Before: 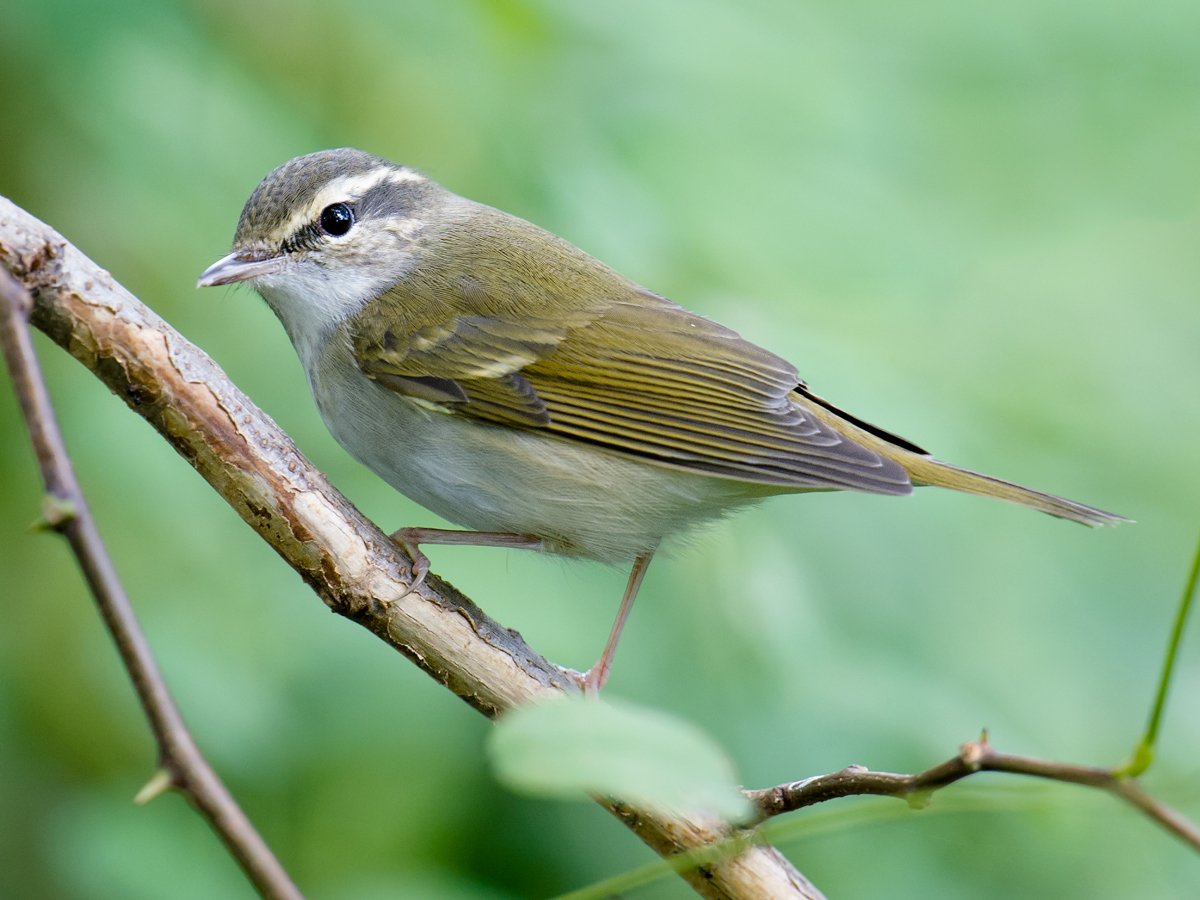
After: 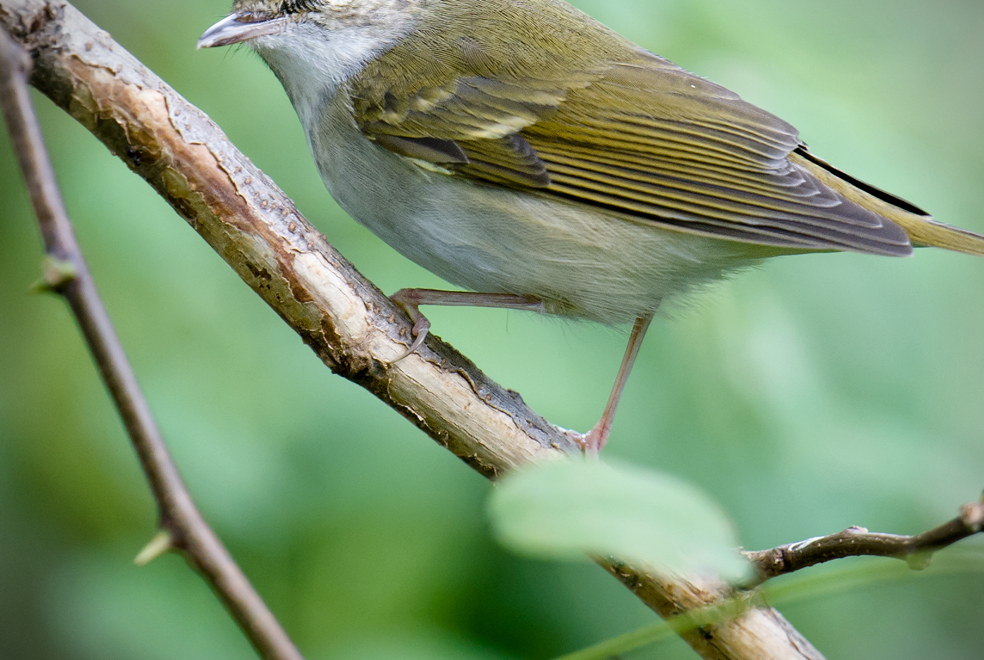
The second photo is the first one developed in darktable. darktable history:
local contrast: mode bilateral grid, contrast 19, coarseness 51, detail 119%, midtone range 0.2
exposure: exposure -0.004 EV, compensate highlight preservation false
crop: top 26.566%, right 17.949%
vignetting: fall-off start 88.92%, fall-off radius 42.89%, width/height ratio 1.156
